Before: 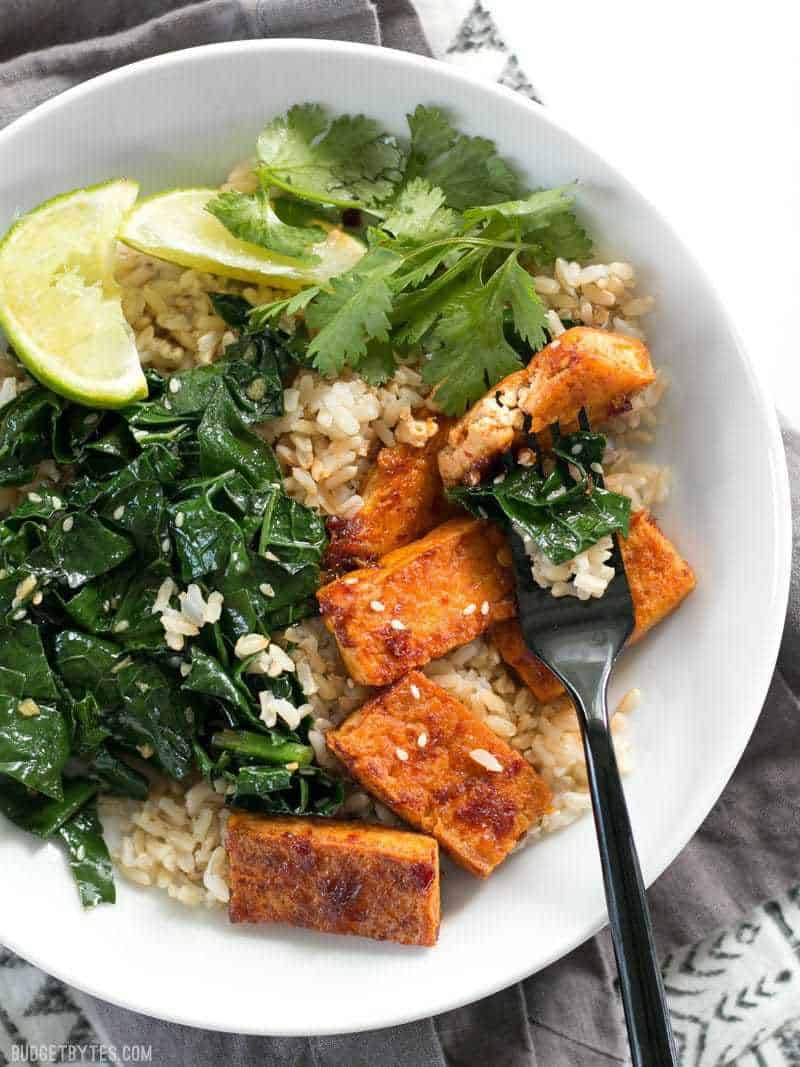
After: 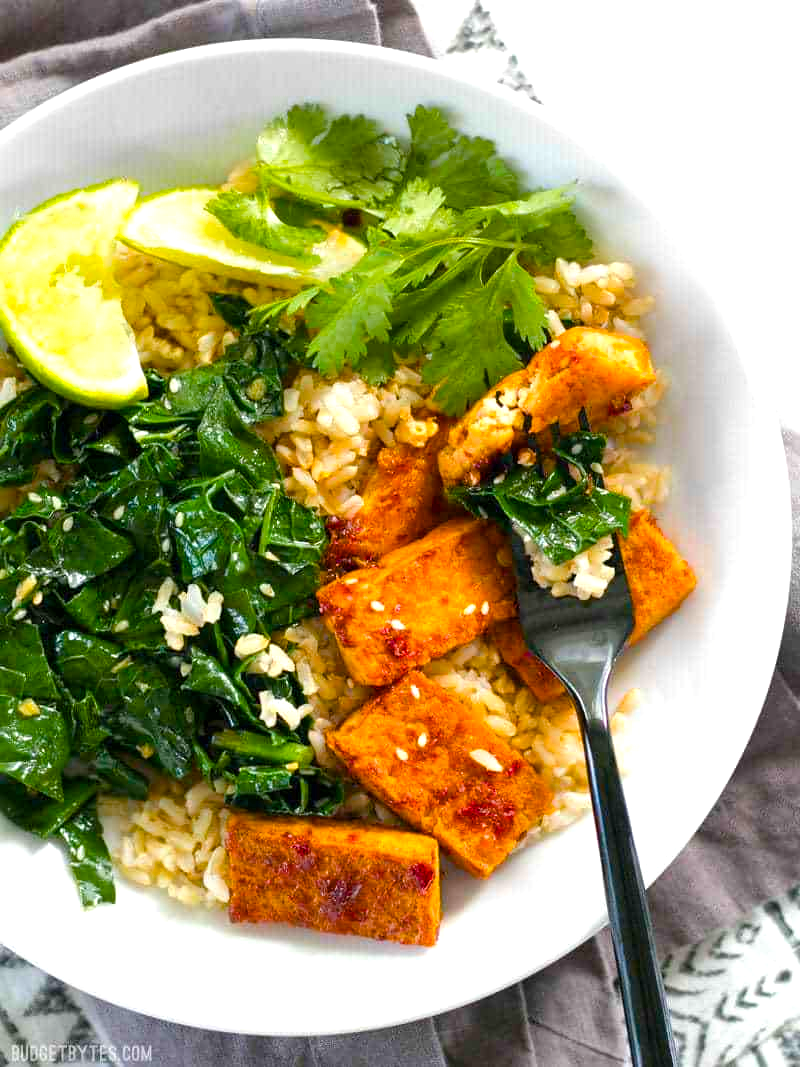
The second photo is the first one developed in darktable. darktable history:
color balance rgb: perceptual saturation grading › global saturation 36.568%, perceptual saturation grading › shadows 35.204%, perceptual brilliance grading › global brilliance 9.66%, perceptual brilliance grading › shadows 15.717%, global vibrance 20%
